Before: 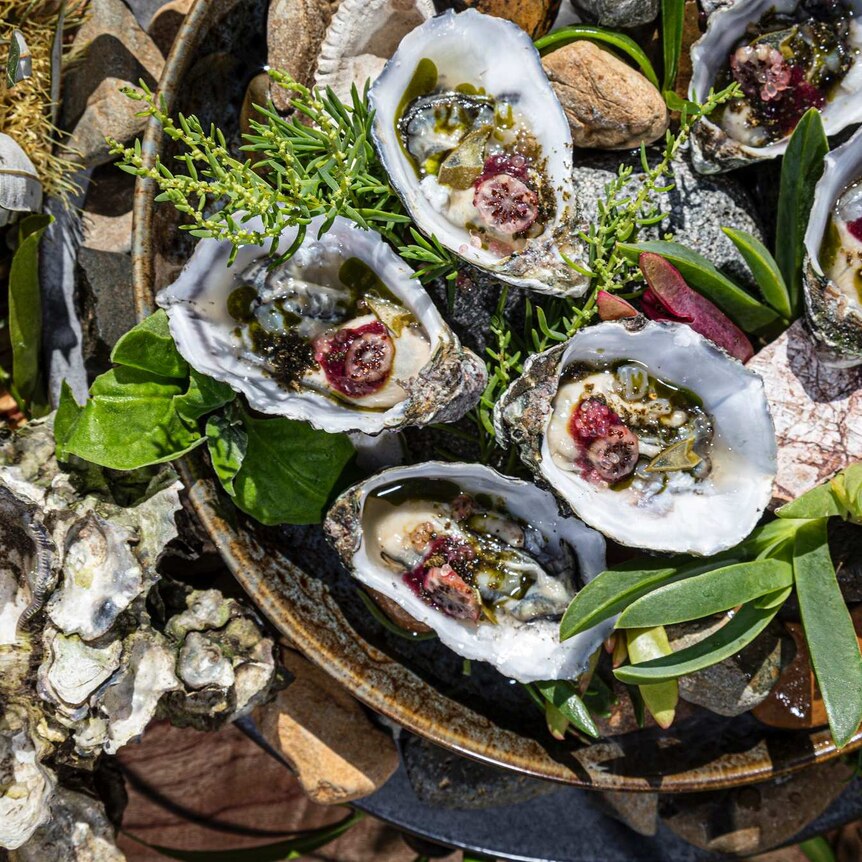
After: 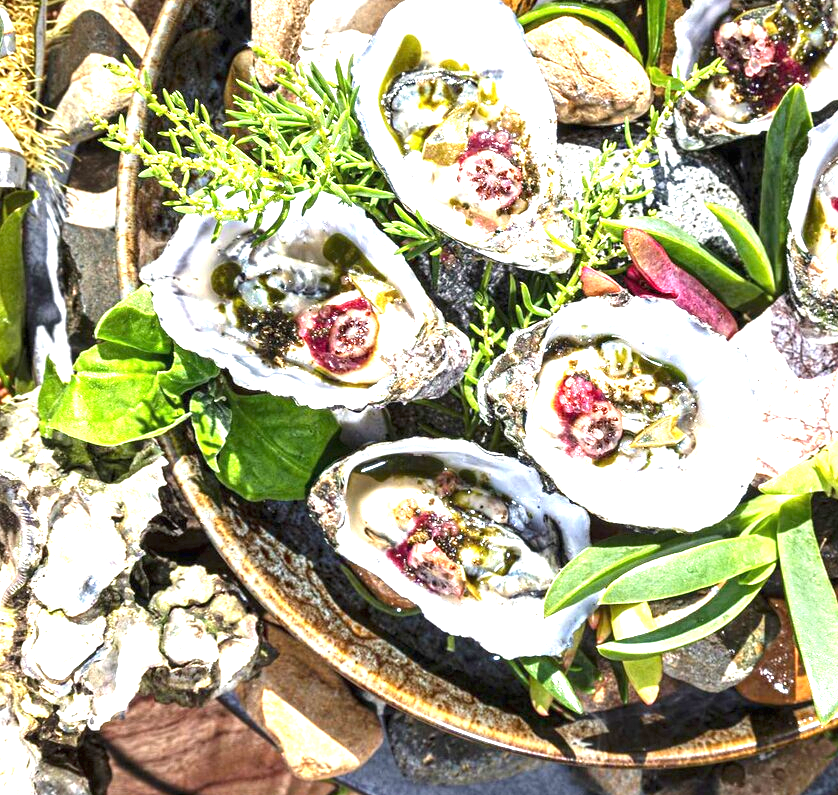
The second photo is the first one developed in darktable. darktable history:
crop: left 1.908%, top 2.818%, right 0.767%, bottom 4.872%
exposure: black level correction 0, exposure 1.948 EV, compensate exposure bias true, compensate highlight preservation false
